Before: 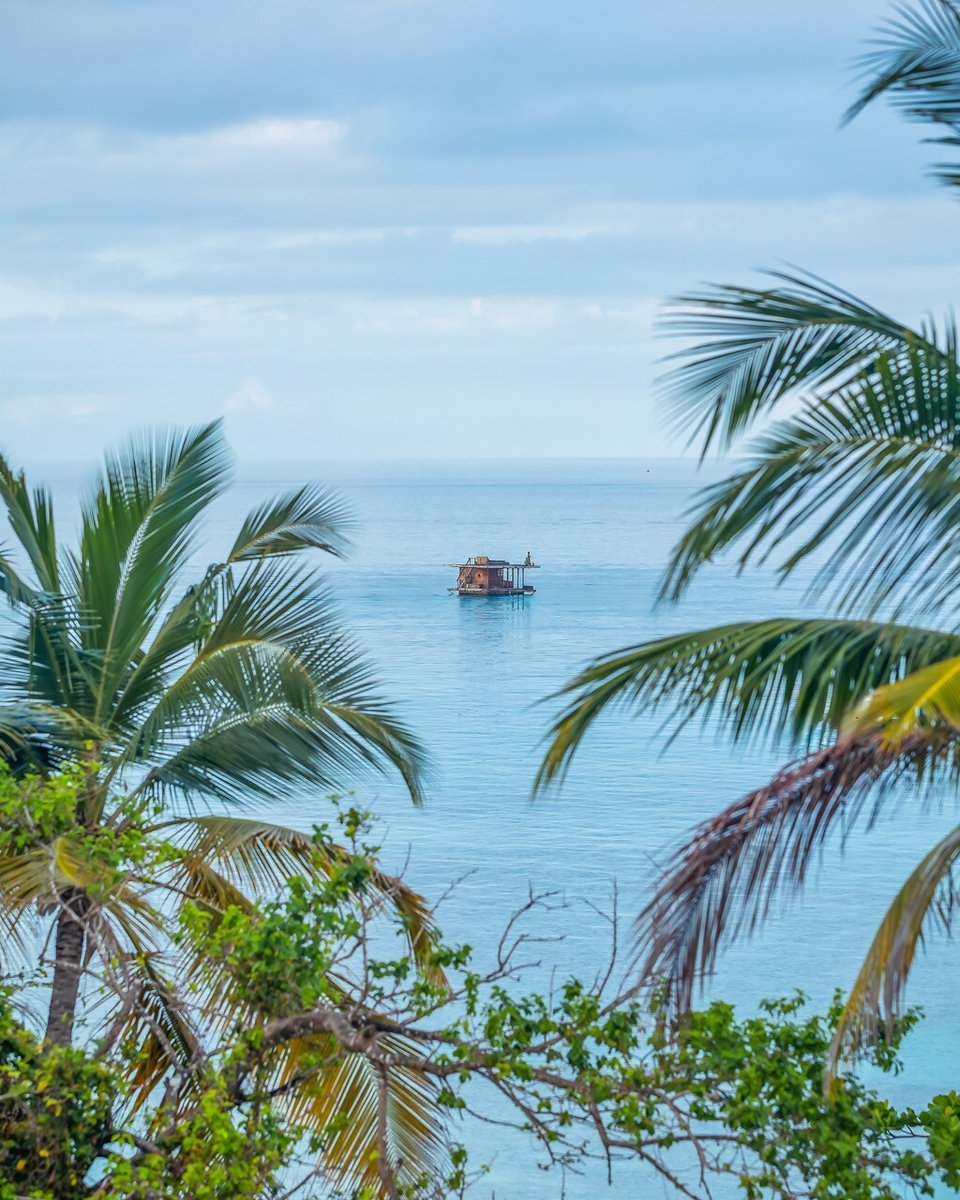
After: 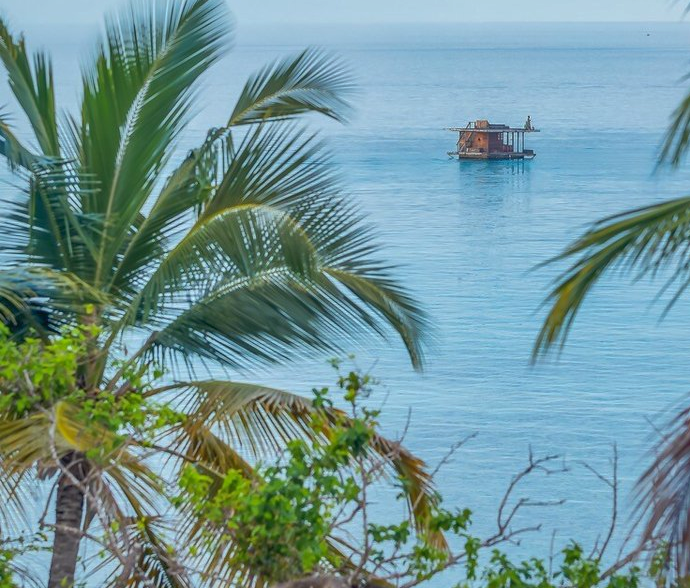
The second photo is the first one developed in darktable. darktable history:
shadows and highlights: on, module defaults
crop: top 36.373%, right 28.084%, bottom 14.6%
